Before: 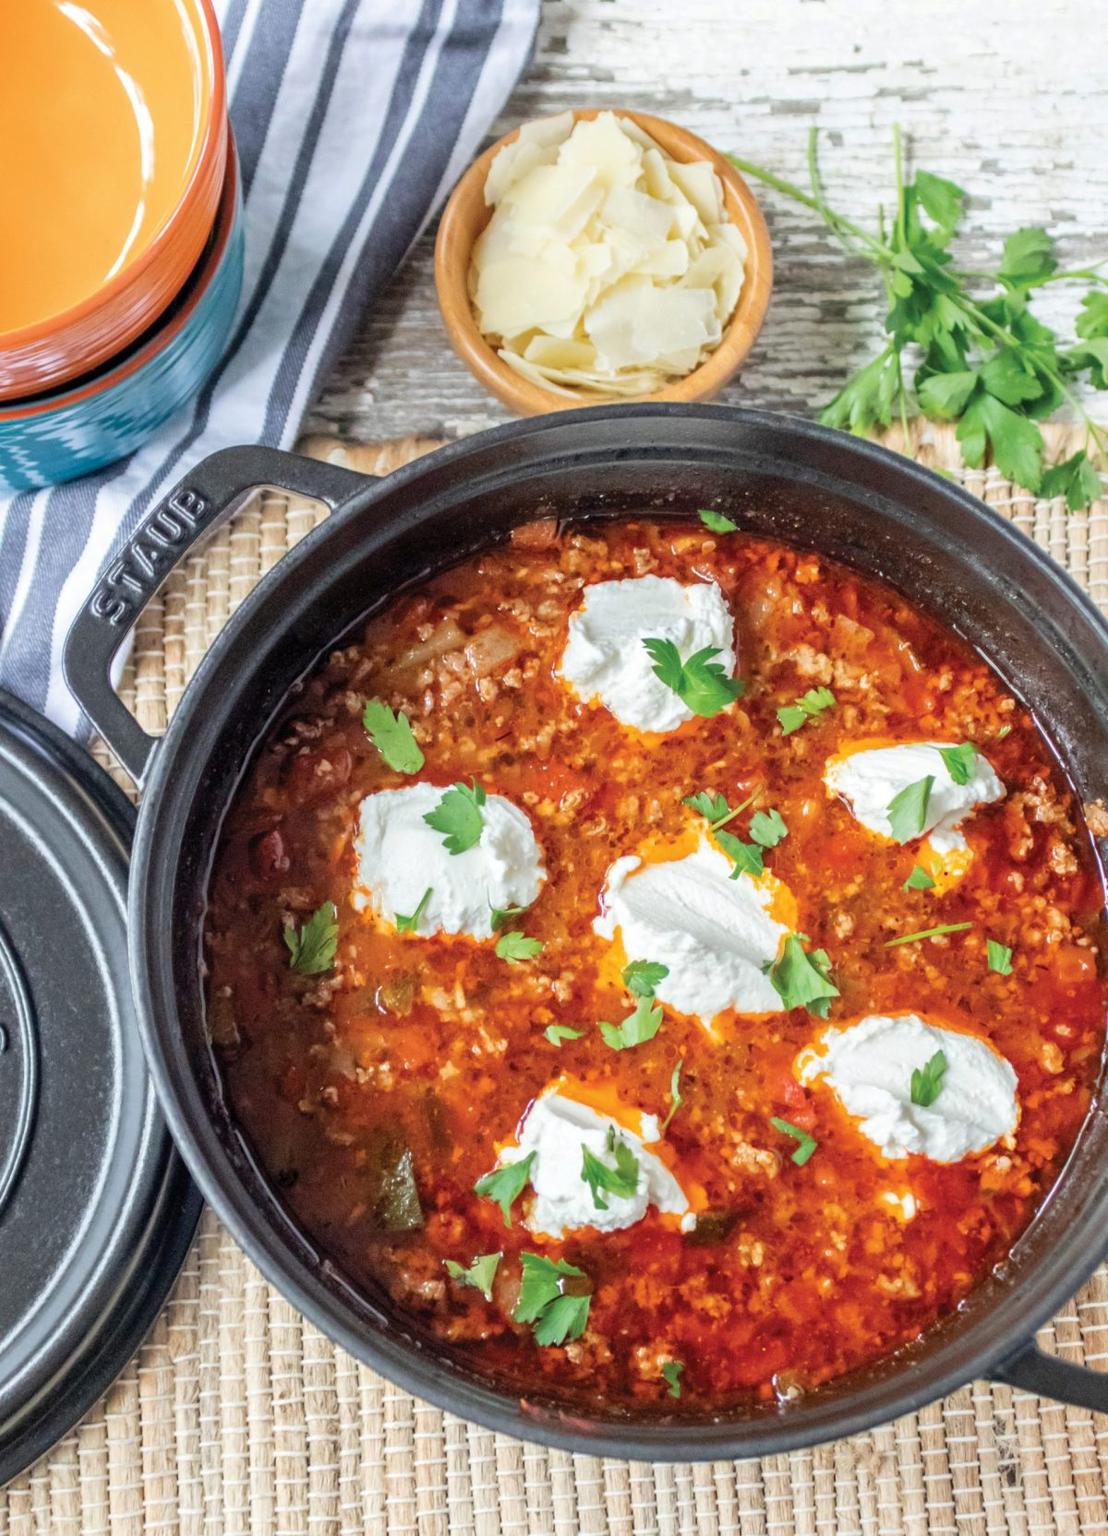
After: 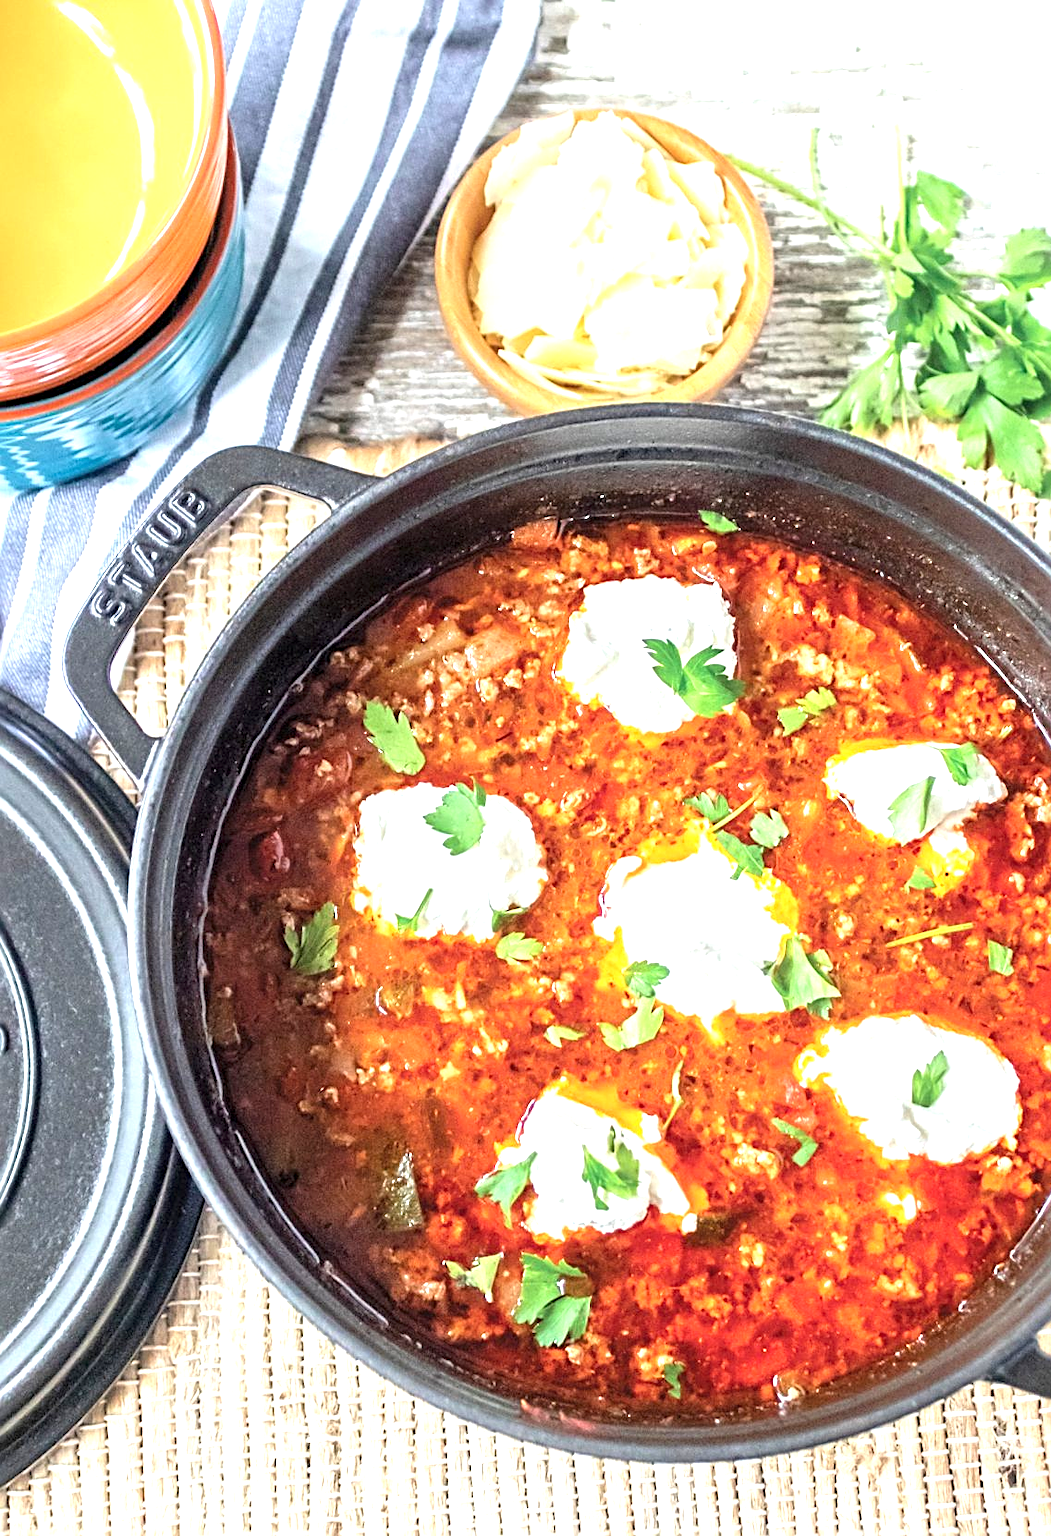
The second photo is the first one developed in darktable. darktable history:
exposure: exposure 1.089 EV, compensate highlight preservation false
crop and rotate: left 0%, right 5.108%
sharpen: radius 2.544, amount 0.643
